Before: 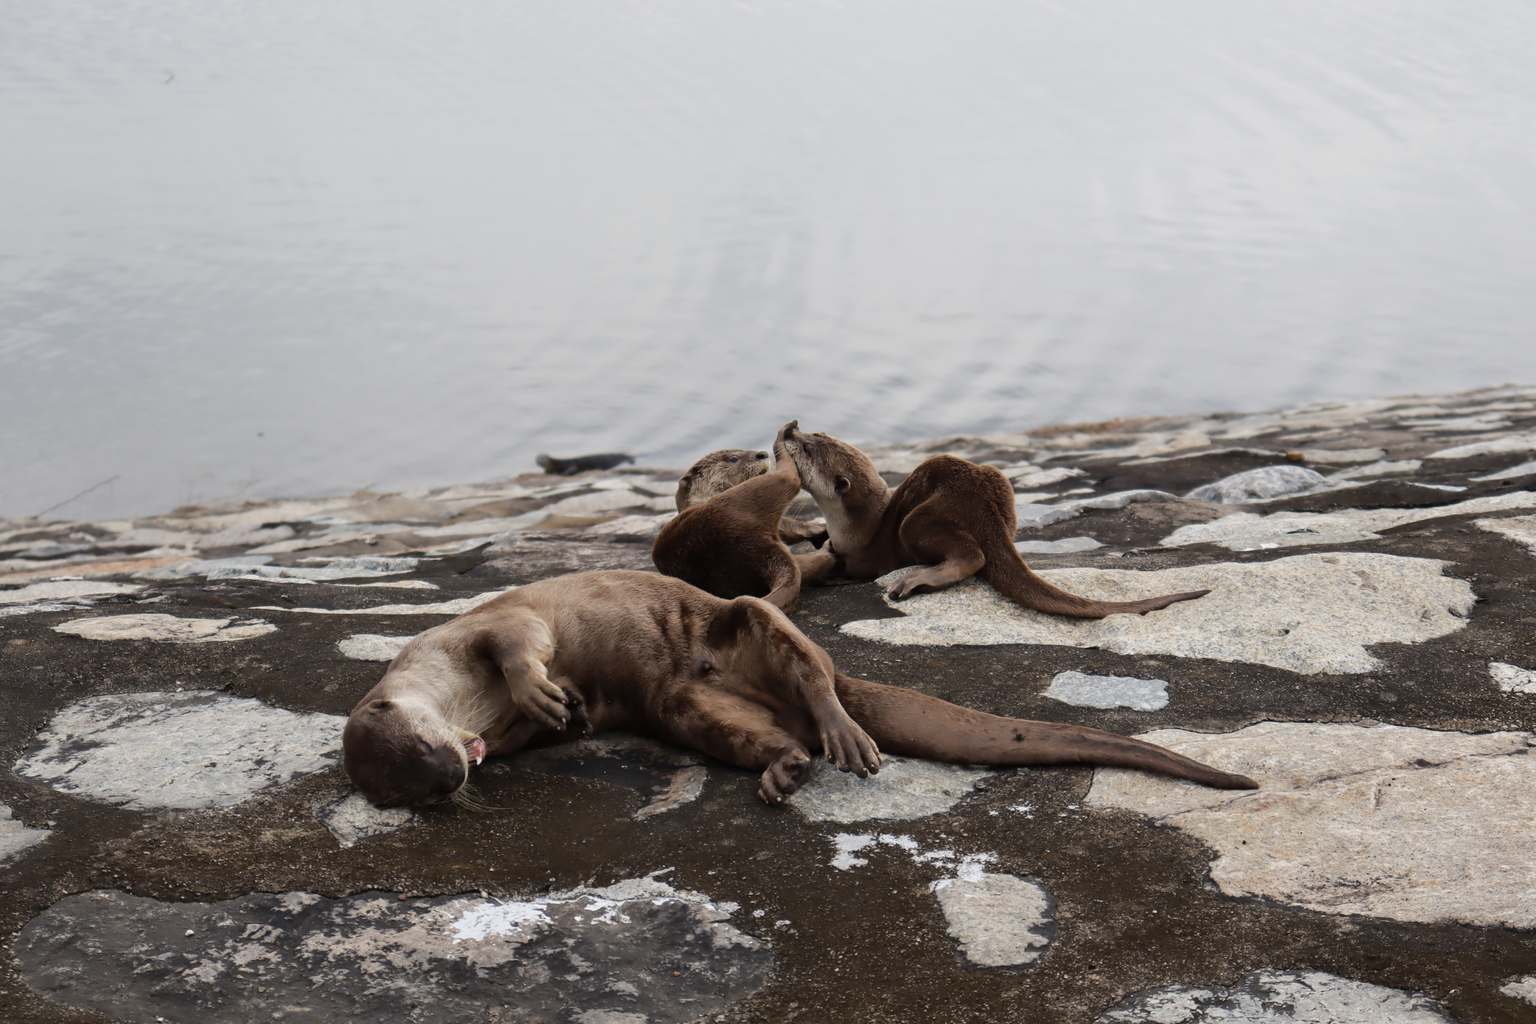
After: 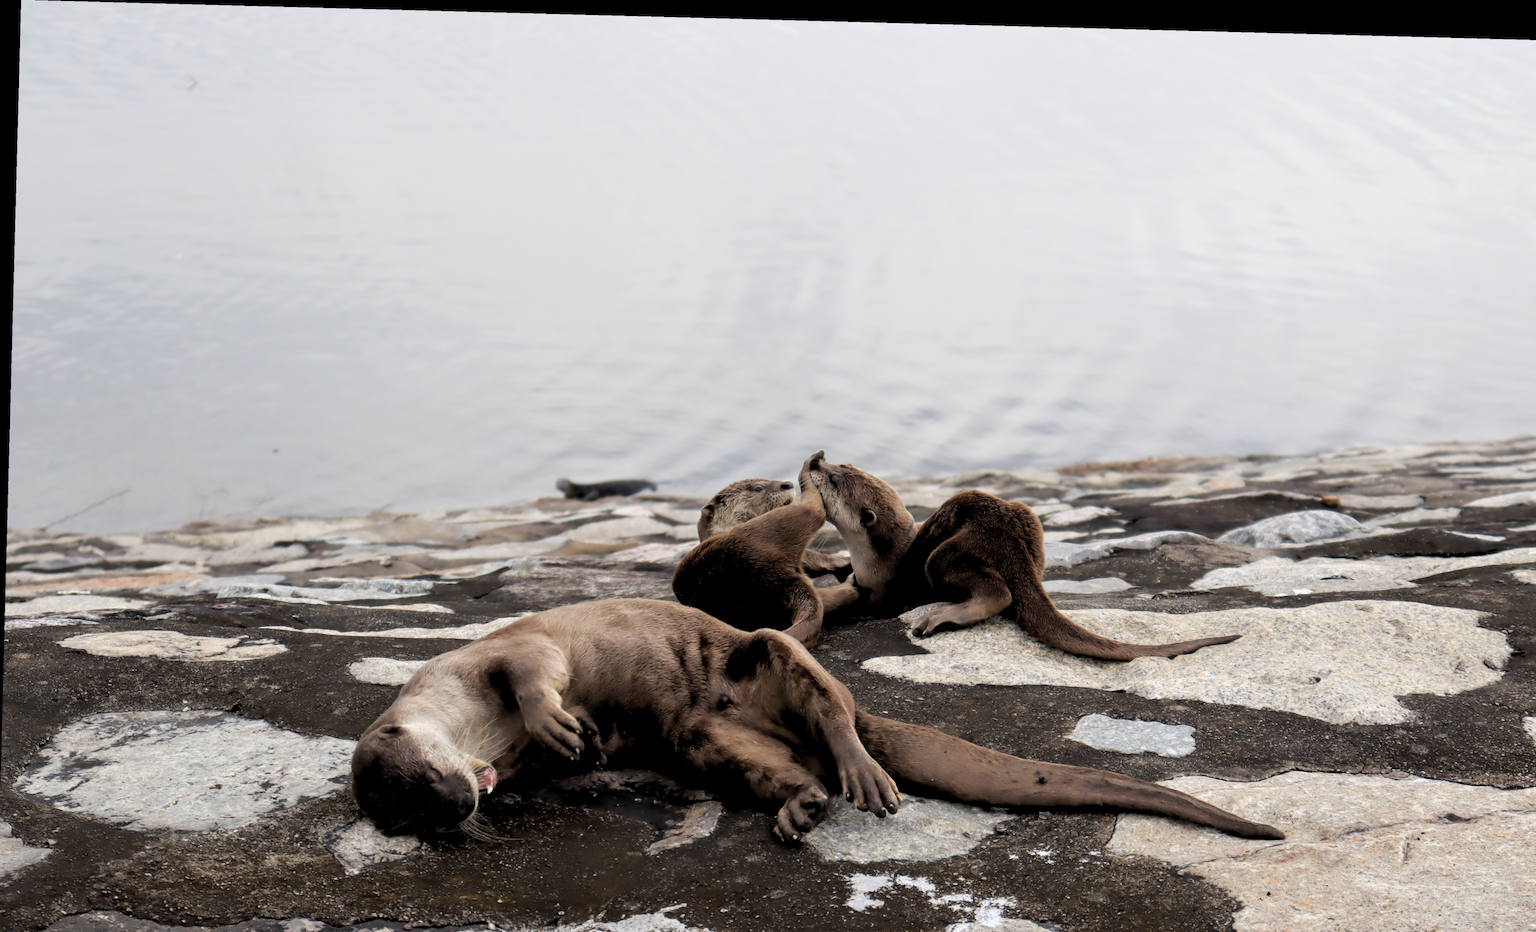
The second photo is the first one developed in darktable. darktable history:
rgb levels: levels [[0.01, 0.419, 0.839], [0, 0.5, 1], [0, 0.5, 1]]
rotate and perspective: rotation 1.72°, automatic cropping off
crop and rotate: angle 0.2°, left 0.275%, right 3.127%, bottom 14.18%
